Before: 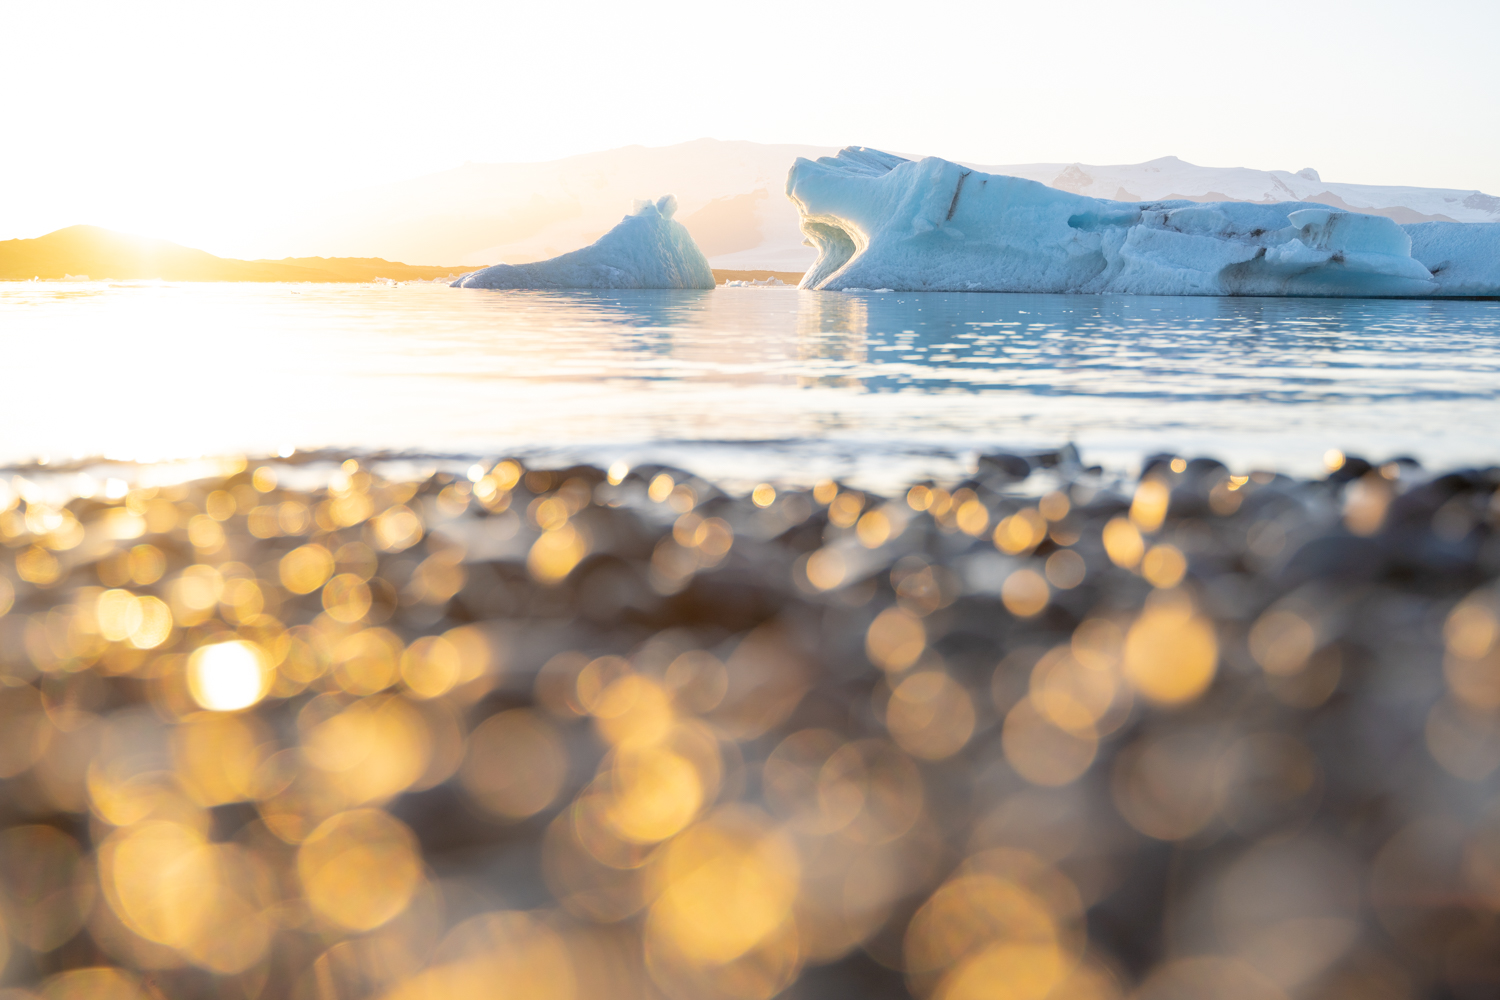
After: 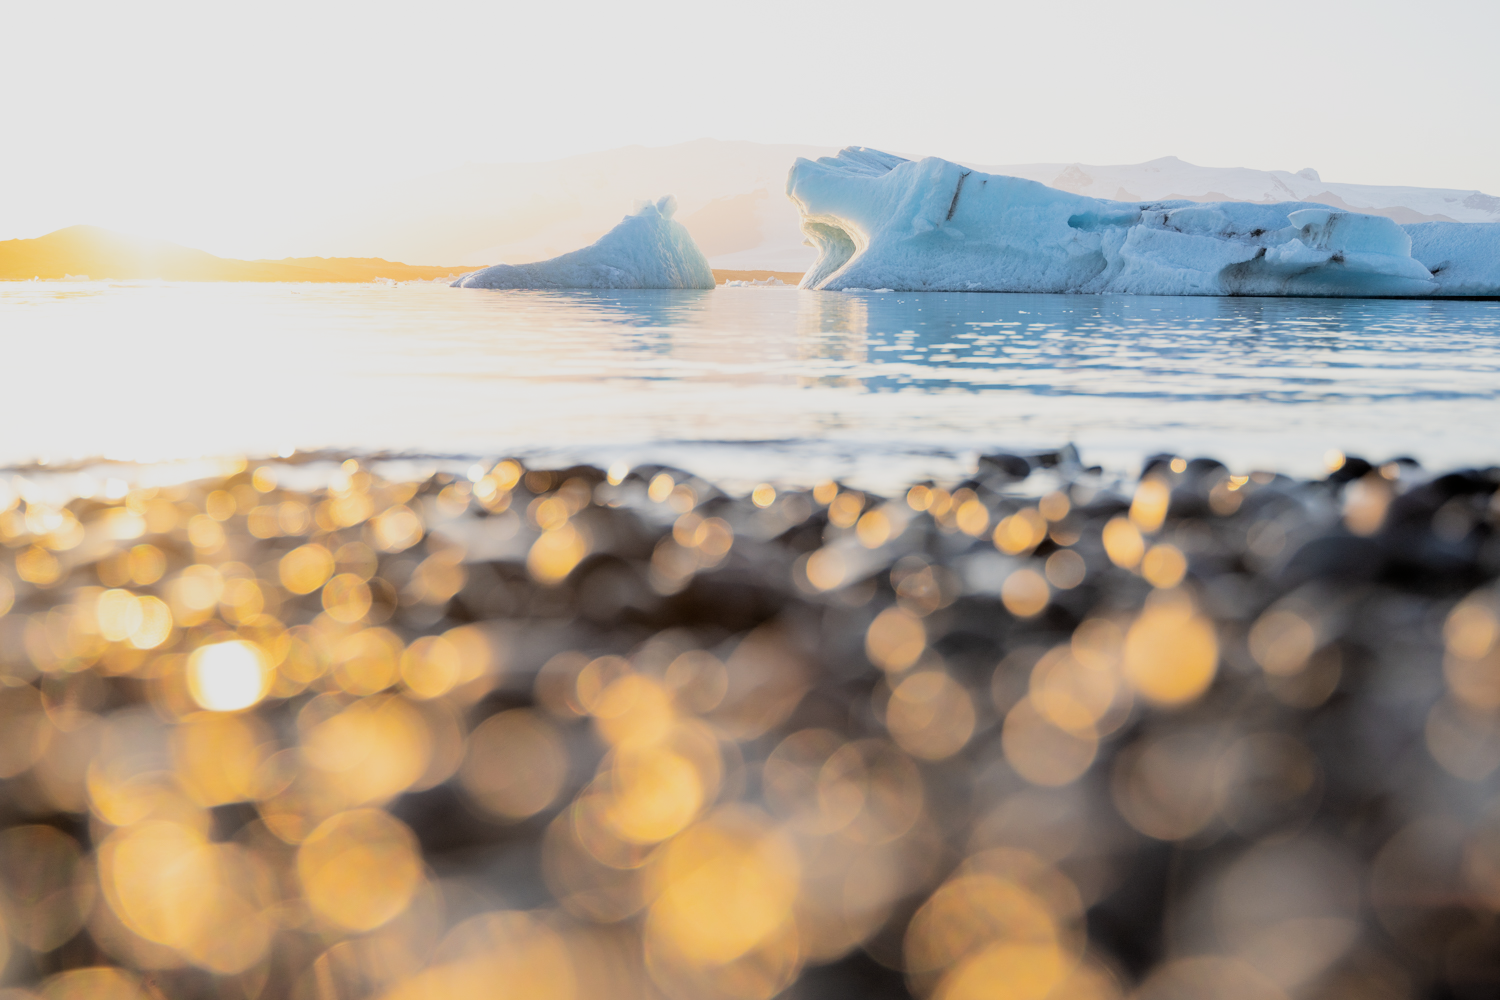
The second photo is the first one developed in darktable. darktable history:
filmic rgb: black relative exposure -5.11 EV, white relative exposure 3.96 EV, hardness 2.89, contrast 1.3, highlights saturation mix -29.81%
